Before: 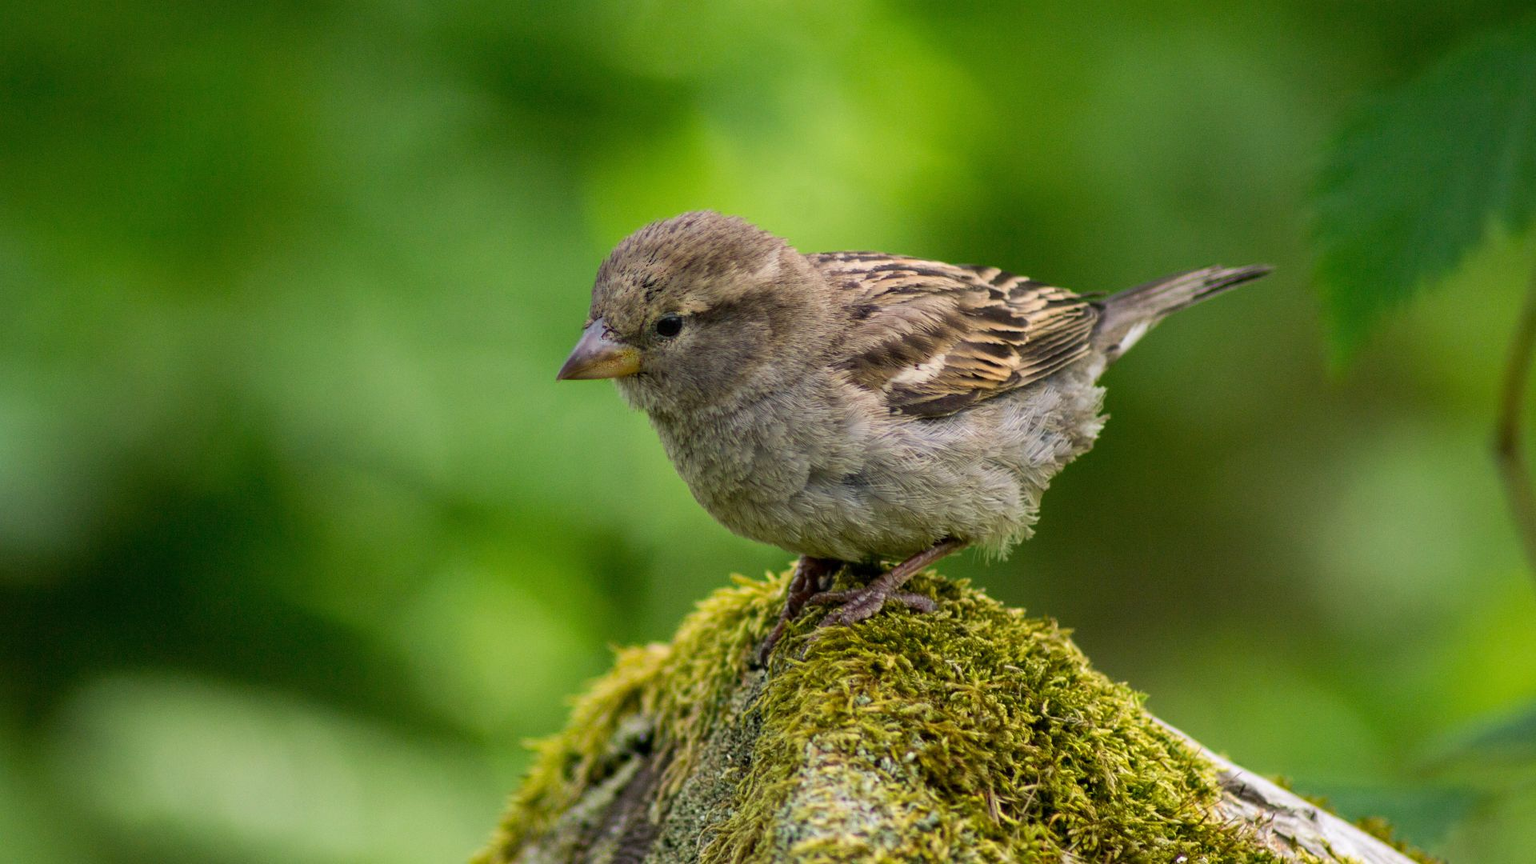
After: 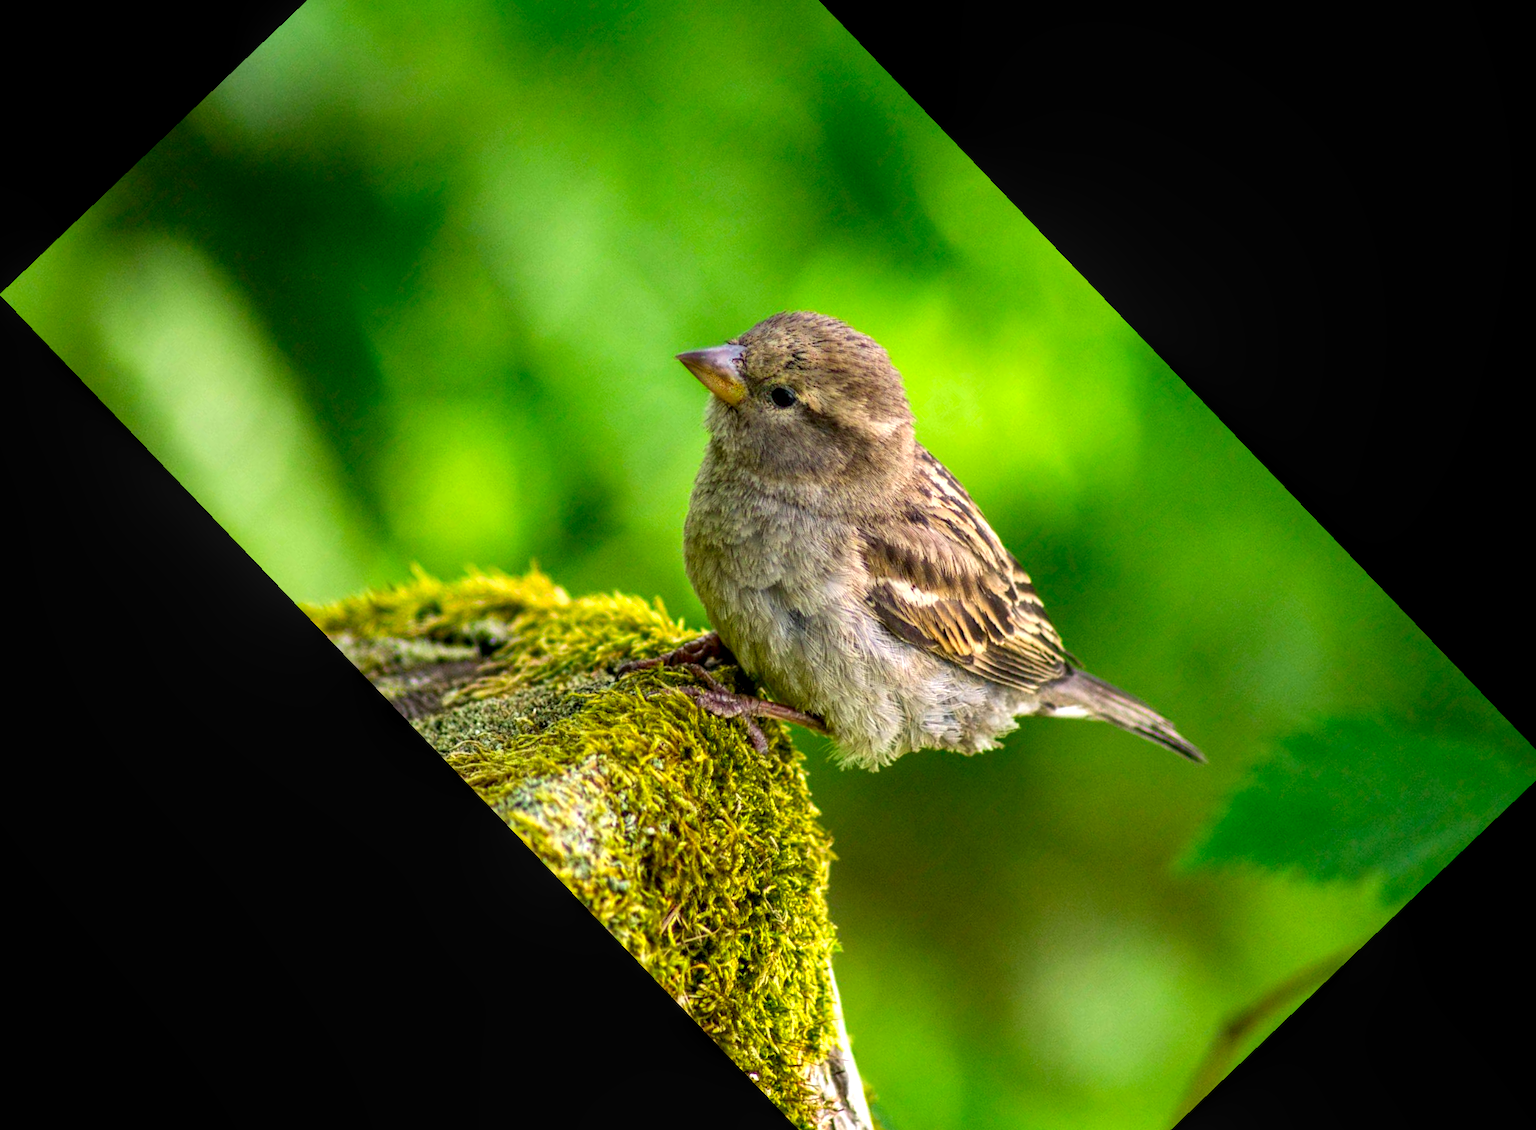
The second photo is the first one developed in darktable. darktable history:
local contrast: on, module defaults
contrast brightness saturation: brightness -0.02, saturation 0.35
exposure: exposure 0.74 EV, compensate highlight preservation false
crop and rotate: angle -46.26°, top 16.234%, right 0.912%, bottom 11.704%
